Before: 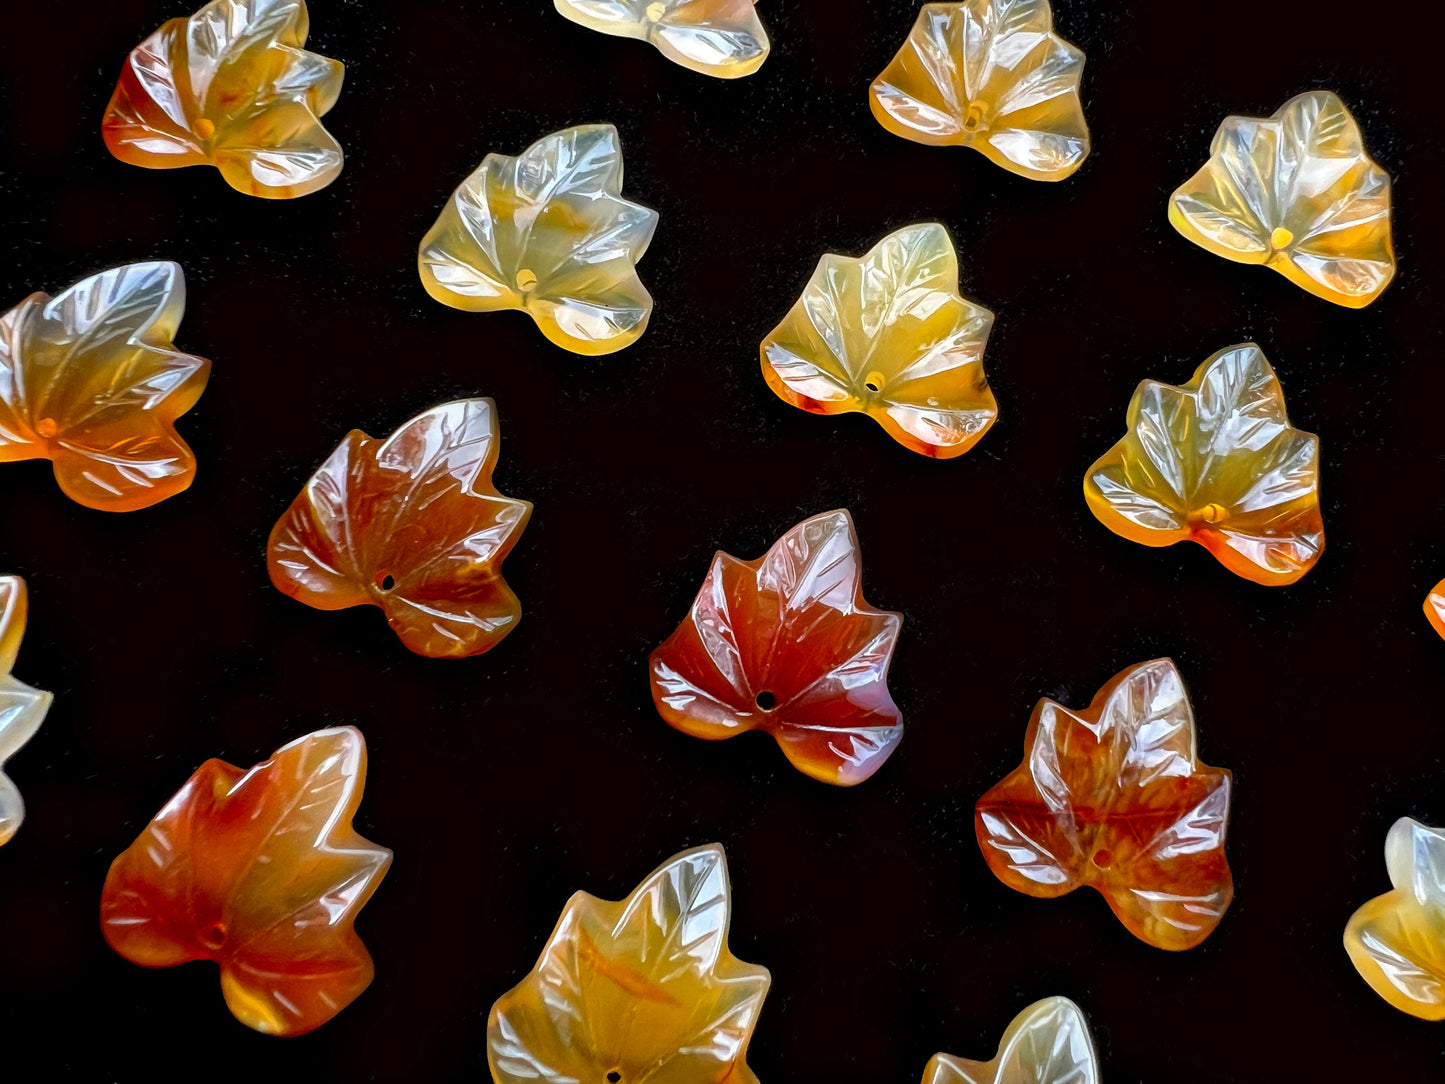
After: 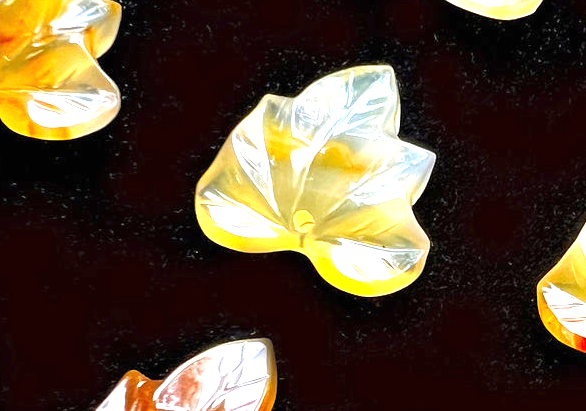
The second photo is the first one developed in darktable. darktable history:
exposure: black level correction 0, exposure 1.45 EV, compensate exposure bias true, compensate highlight preservation false
crop: left 15.452%, top 5.459%, right 43.956%, bottom 56.62%
